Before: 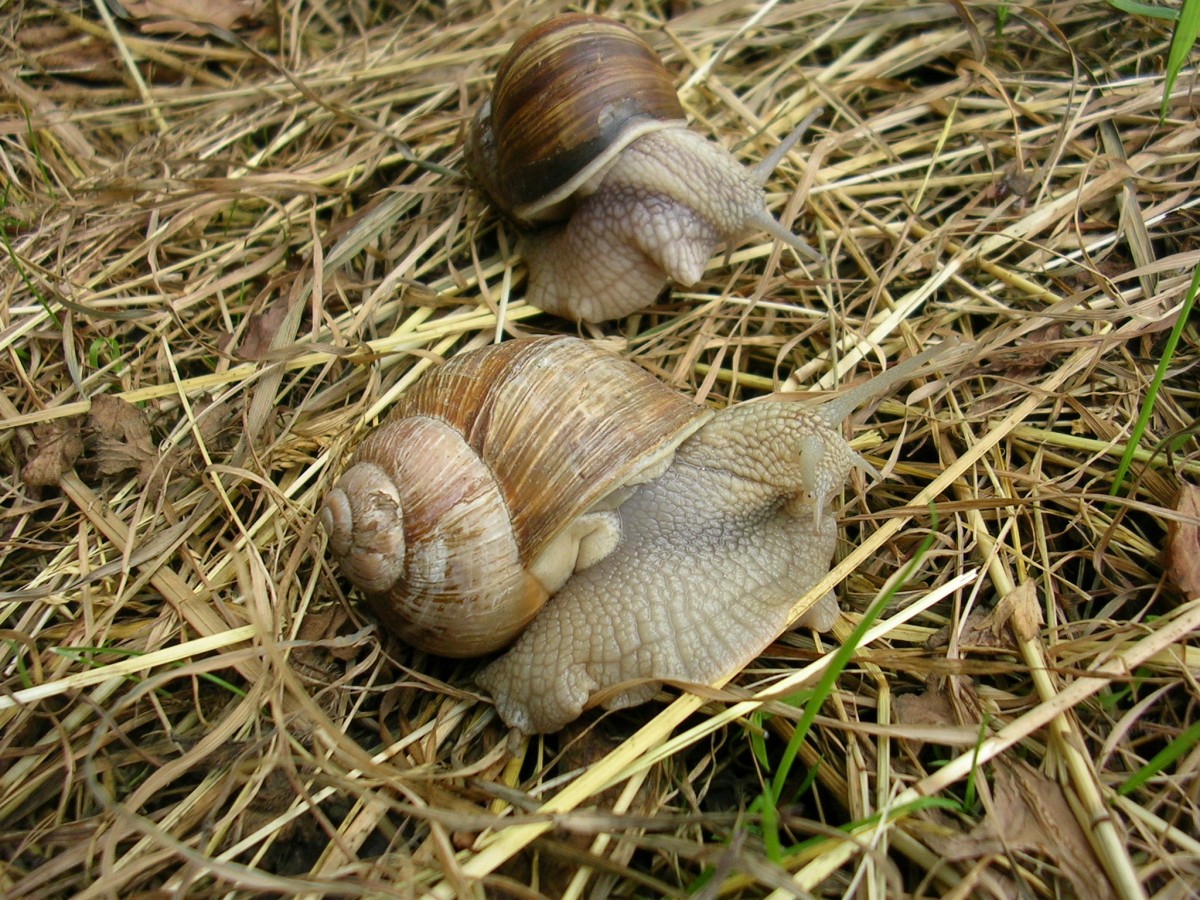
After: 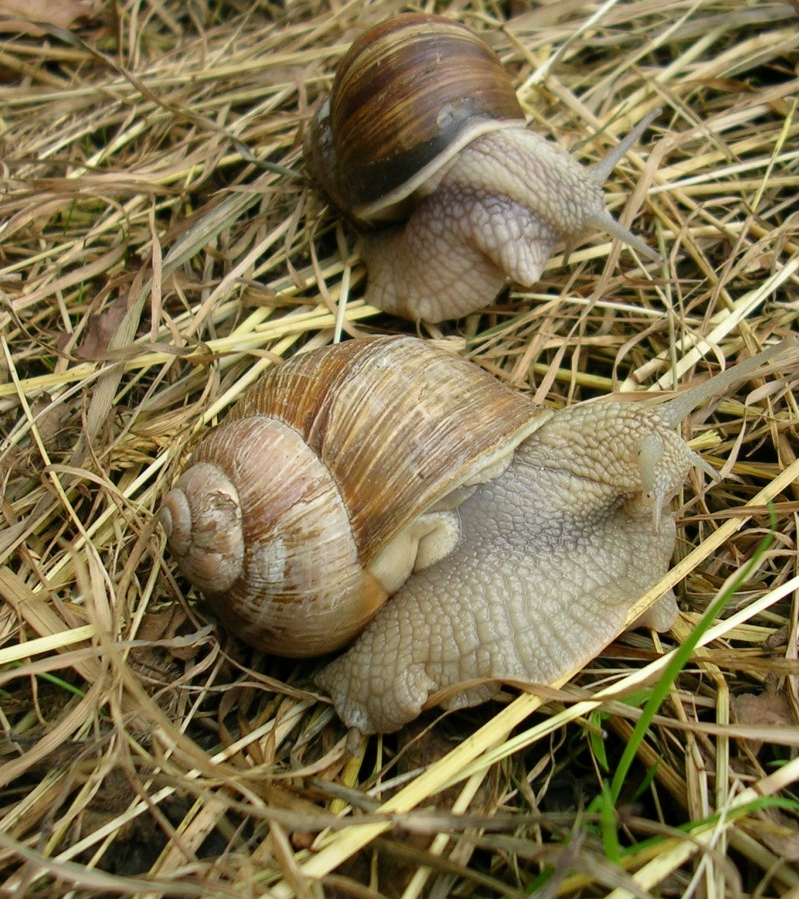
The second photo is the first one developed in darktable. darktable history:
crop and rotate: left 13.427%, right 19.95%
